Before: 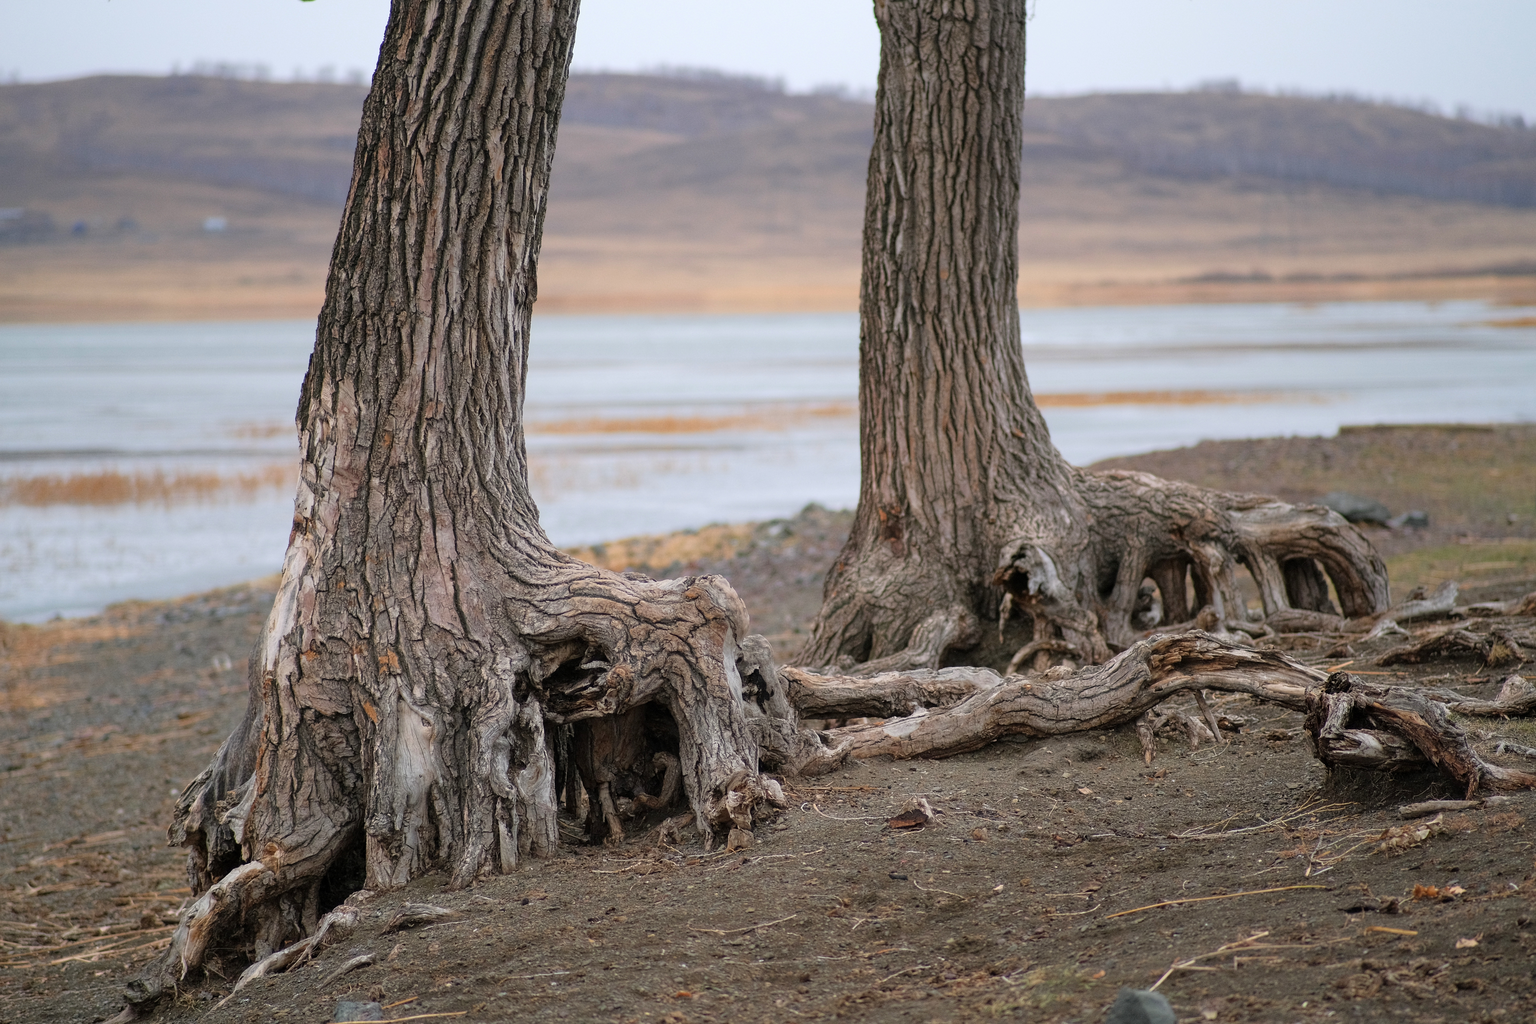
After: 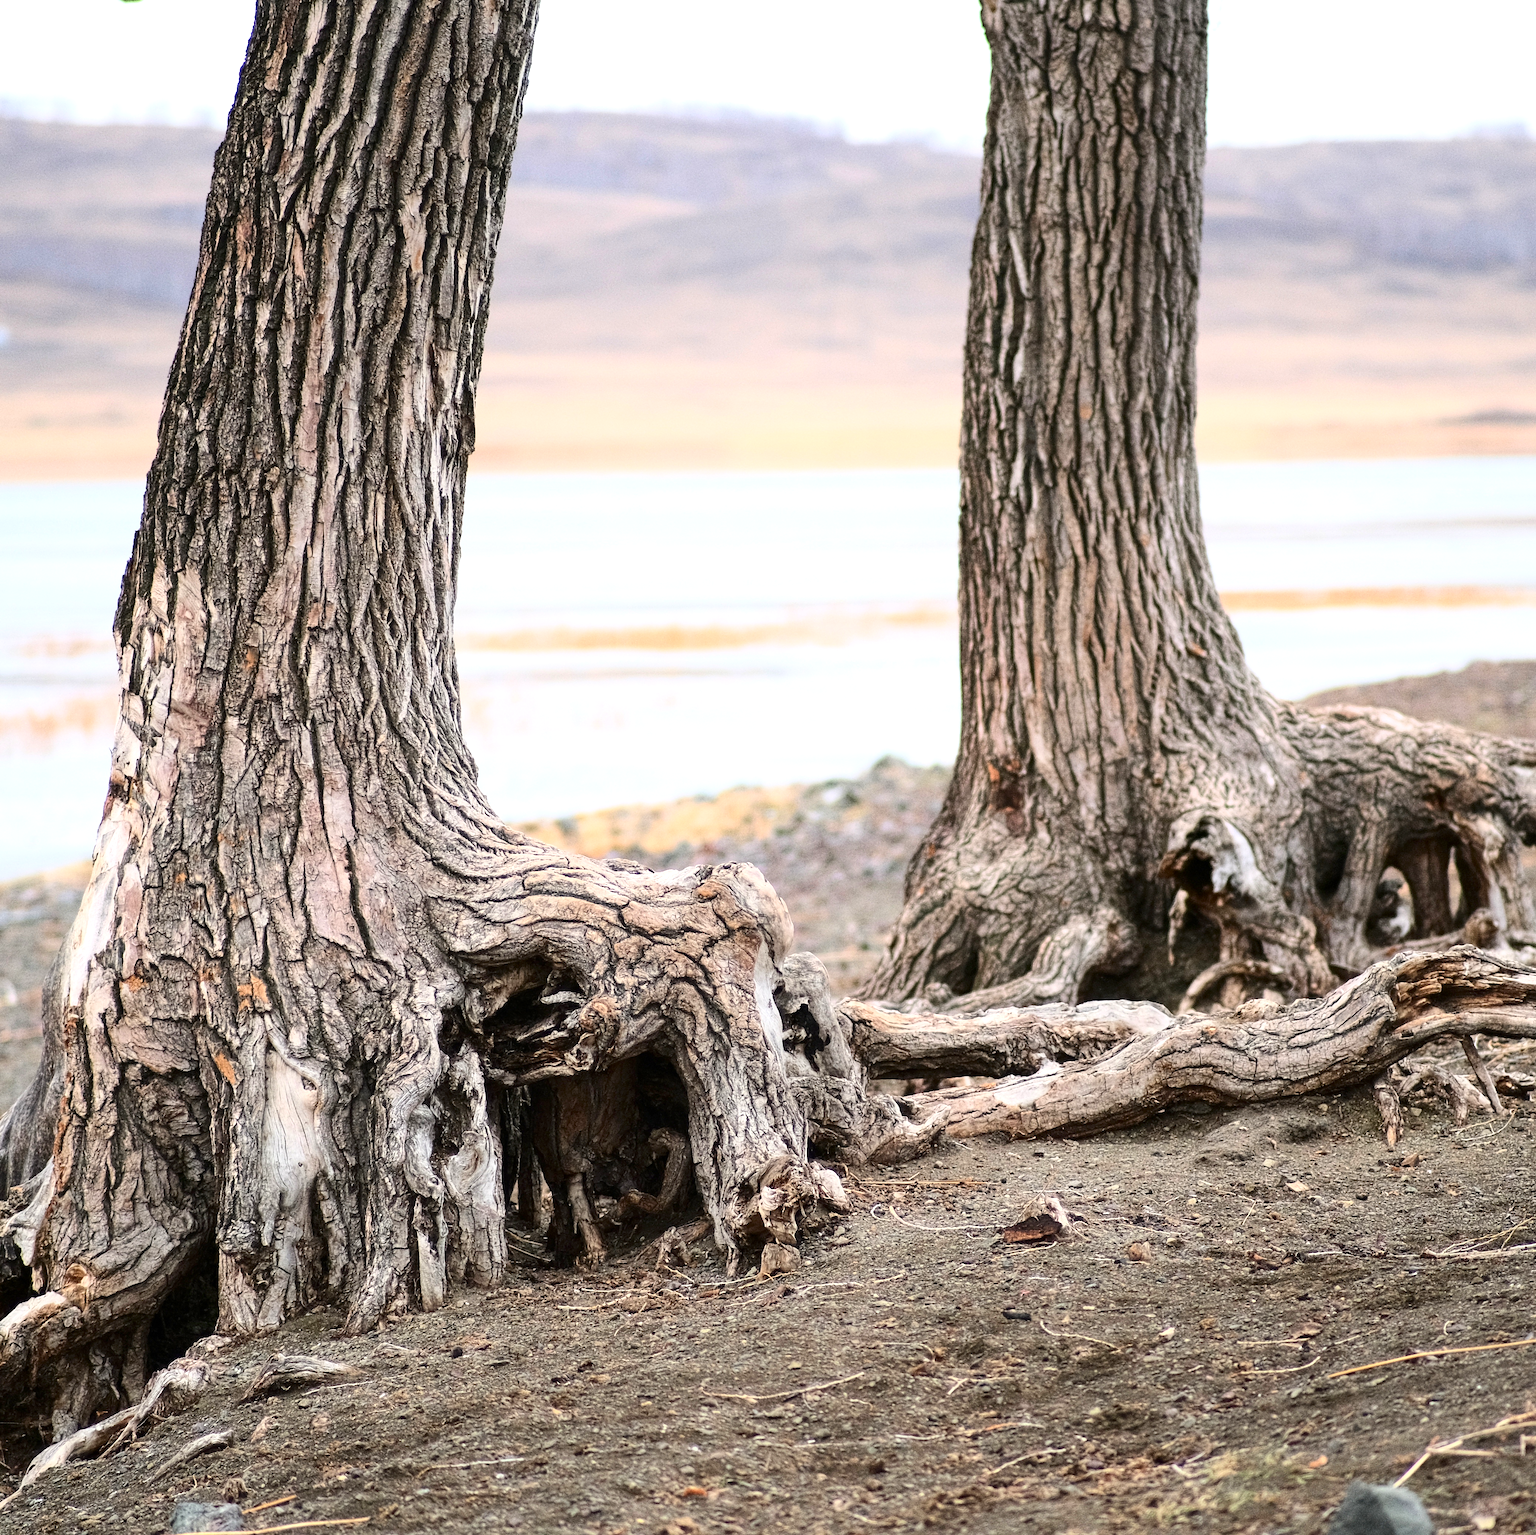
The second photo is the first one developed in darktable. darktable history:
exposure: black level correction 0, exposure 0.836 EV, compensate highlight preservation false
crop and rotate: left 14.369%, right 18.952%
contrast brightness saturation: contrast 0.287
